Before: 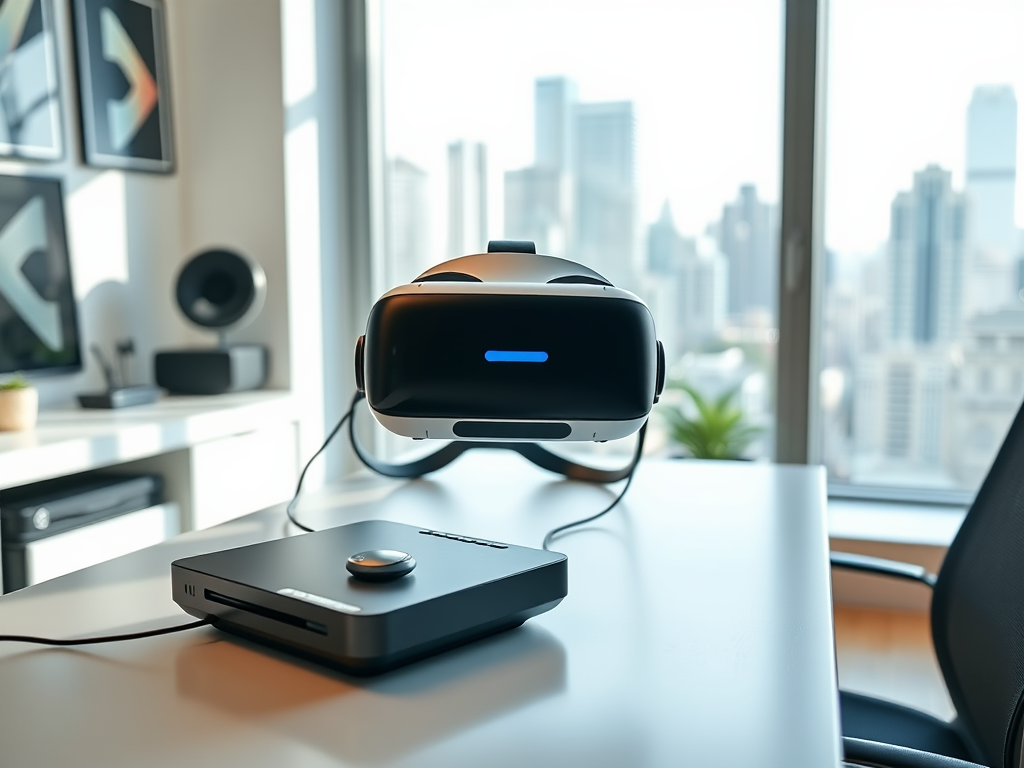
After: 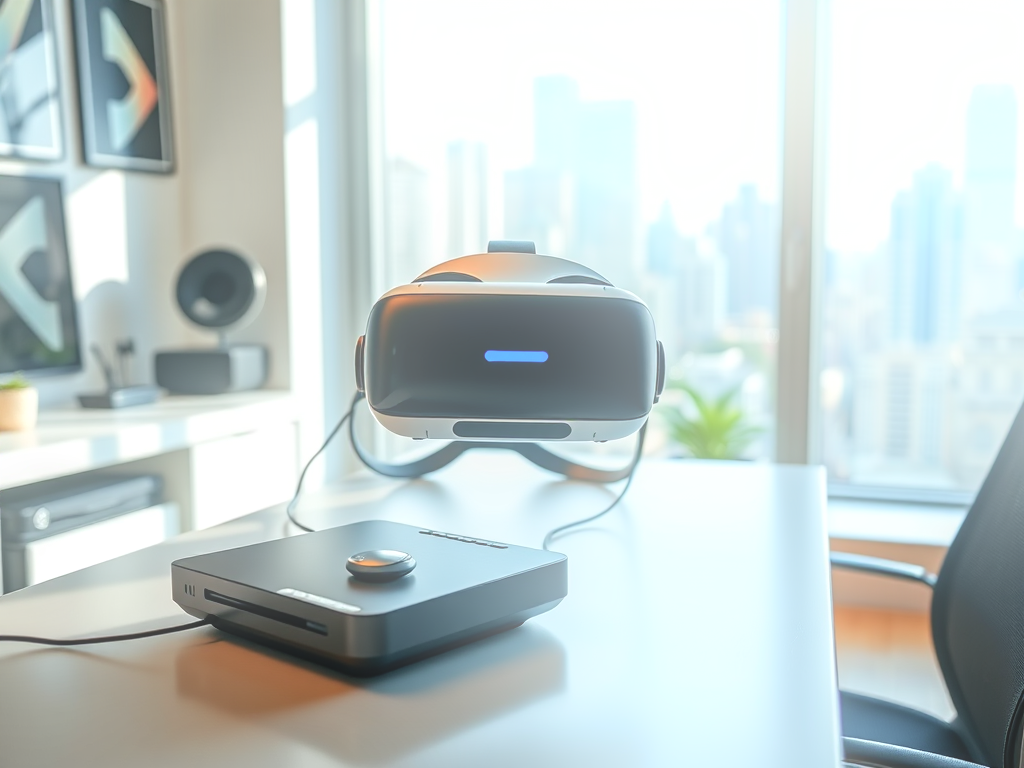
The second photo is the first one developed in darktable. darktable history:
local contrast: detail 130%
bloom: threshold 82.5%, strength 16.25%
